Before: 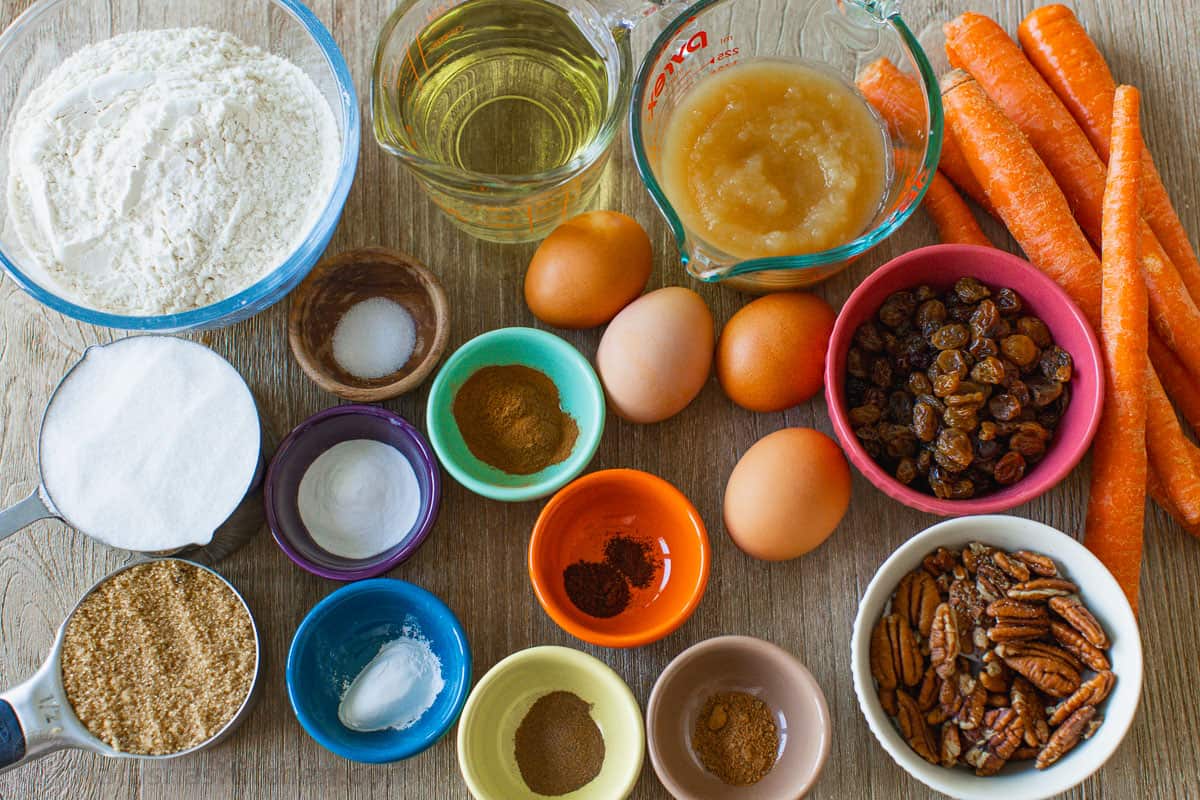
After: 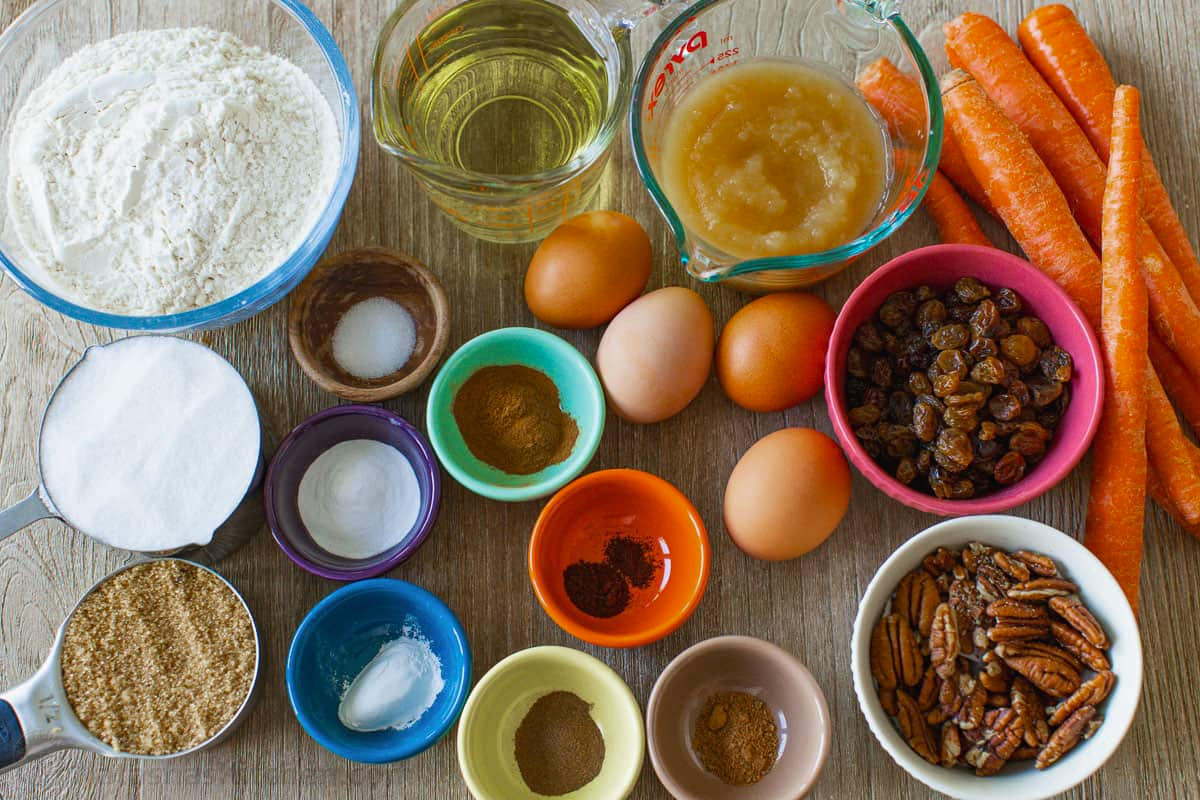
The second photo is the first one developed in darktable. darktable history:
color zones: curves: ch0 [(0.018, 0.548) (0.197, 0.654) (0.425, 0.447) (0.605, 0.658) (0.732, 0.579)]; ch1 [(0.105, 0.531) (0.224, 0.531) (0.386, 0.39) (0.618, 0.456) (0.732, 0.456) (0.956, 0.421)]; ch2 [(0.039, 0.583) (0.215, 0.465) (0.399, 0.544) (0.465, 0.548) (0.614, 0.447) (0.724, 0.43) (0.882, 0.623) (0.956, 0.632)], mix -123.64%
